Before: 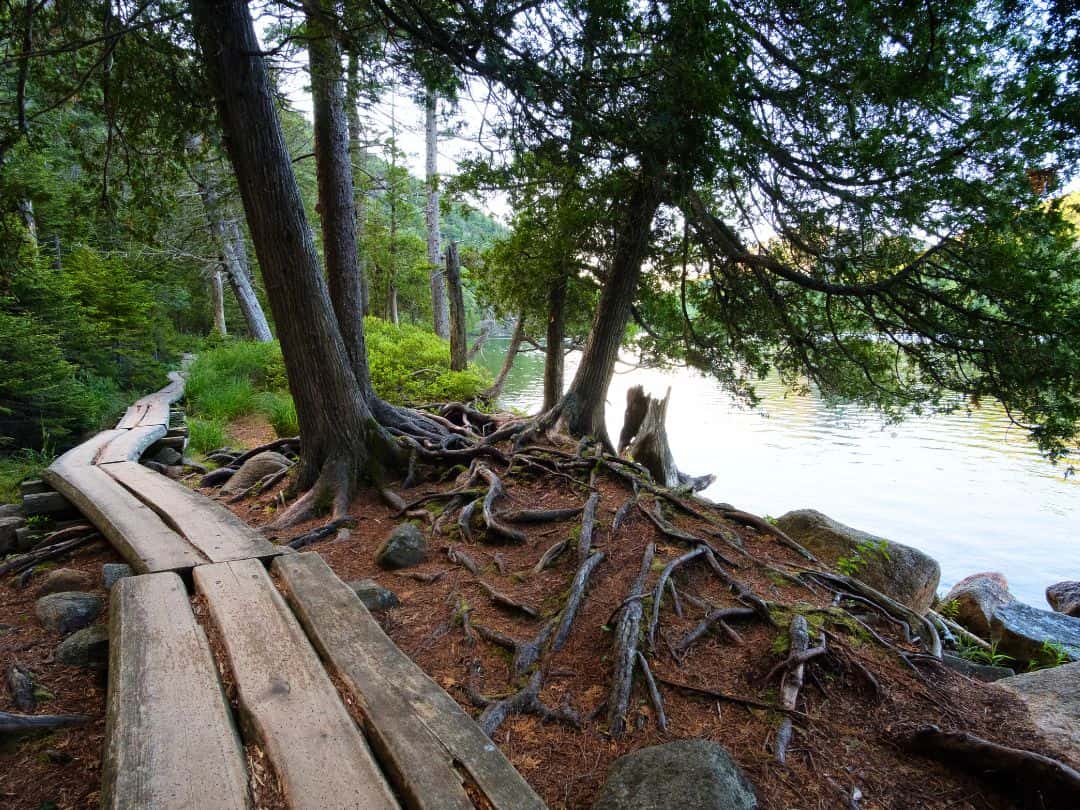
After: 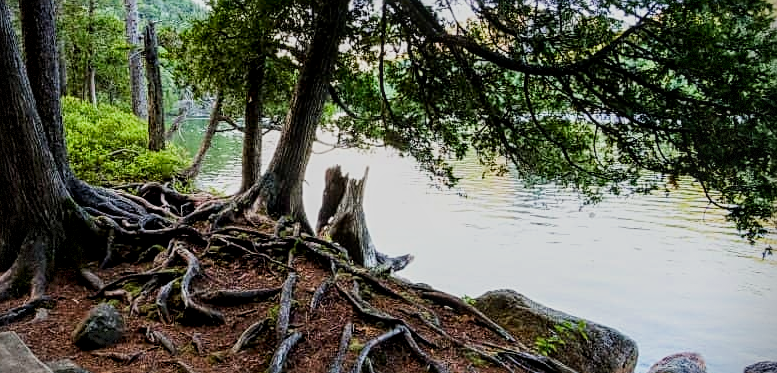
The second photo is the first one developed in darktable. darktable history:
contrast brightness saturation: contrast 0.15, brightness -0.011, saturation 0.096
sharpen: on, module defaults
local contrast: detail 130%
crop and rotate: left 28.039%, top 27.243%, bottom 26.638%
filmic rgb: black relative exposure -7.65 EV, white relative exposure 4.56 EV, threshold 5.97 EV, hardness 3.61, enable highlight reconstruction true
vignetting: dithering 8-bit output
